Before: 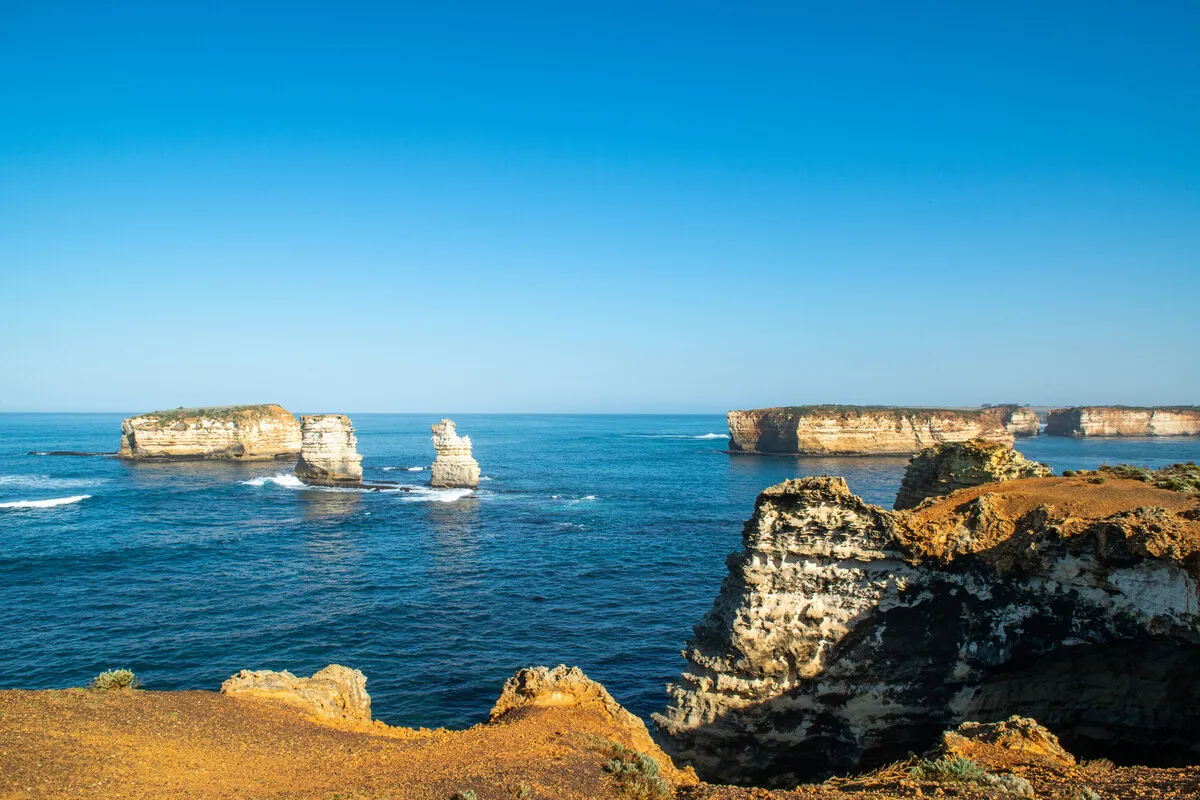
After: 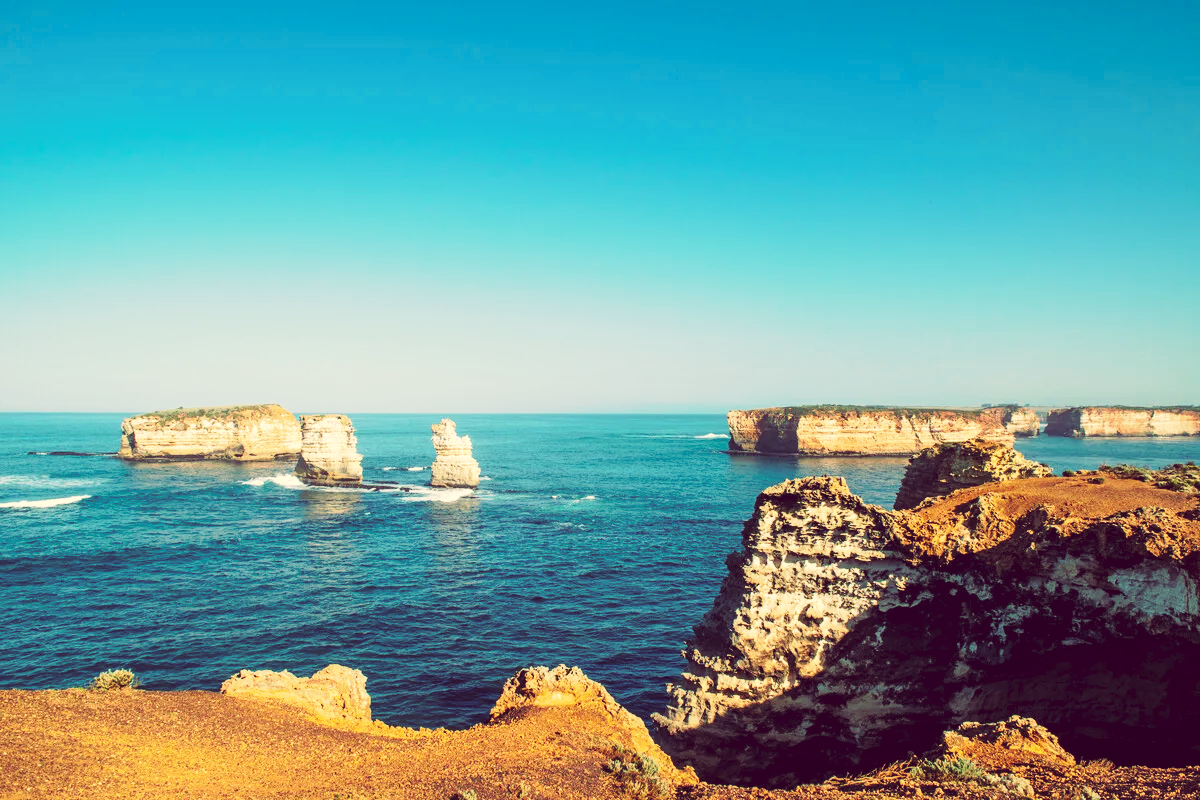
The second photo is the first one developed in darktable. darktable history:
tone curve: curves: ch0 [(0, 0) (0.003, 0.045) (0.011, 0.054) (0.025, 0.069) (0.044, 0.083) (0.069, 0.101) (0.1, 0.119) (0.136, 0.146) (0.177, 0.177) (0.224, 0.221) (0.277, 0.277) (0.335, 0.362) (0.399, 0.452) (0.468, 0.571) (0.543, 0.666) (0.623, 0.758) (0.709, 0.853) (0.801, 0.896) (0.898, 0.945) (1, 1)], preserve colors none
color look up table: target L [92.5, 91, 90.29, 79.96, 71.04, 66.71, 68.05, 58.79, 49.31, 43.96, 42.12, 32.78, 12.34, 200.57, 88.29, 71.6, 72.49, 62.34, 61.1, 53.73, 50.71, 49.28, 52.95, 43.83, 42.45, 26.52, 21.28, 85, 71.12, 69.9, 61.69, 53.64, 51.18, 49.41, 45.72, 36.92, 35.2, 35.63, 33.63, 14.3, 7.145, 94.07, 83.99, 73.72, 69.75, 66.92, 55.26, 51.72, 40.26], target a [-19.21, -4.609, -12.5, -74.17, -72.32, -33.5, 0.436, -51.33, -20.97, -28.82, -7.277, -5.848, 23.31, 0, 2.078, 17.36, 15.64, 31.26, 24.07, 45.56, 56.92, 10.12, 4.462, 49.08, 54.11, 40.8, 33.21, 28.05, 4.083, 28.88, 30.83, 62.83, 60.73, -3.537, 63.17, 20.01, 4.026, 47.99, 33.79, 43.35, 37.26, 3.097, -53.07, -53.78, -8.319, -46.66, -11.96, -22.62, -17.67], target b [82.67, 41.16, 56.55, 26.03, 59.78, 22.31, 58.29, 45.87, 36.35, 26.14, 8.416, 21.48, -3.103, 0, 44.89, 59.24, 44.95, 26.61, 24.56, 46.05, 14.21, 38.28, 9.912, 32.86, 15.04, 12.15, -3.906, 1.051, -18.41, 11.49, -11.37, -33.91, -7.11, -13.75, -13.75, -55.77, -34.56, -34.94, -18.75, -51.14, -34.98, 26.55, 11.63, -8.968, 5.215, 6.354, -40.28, -14.19, -1.885], num patches 49
